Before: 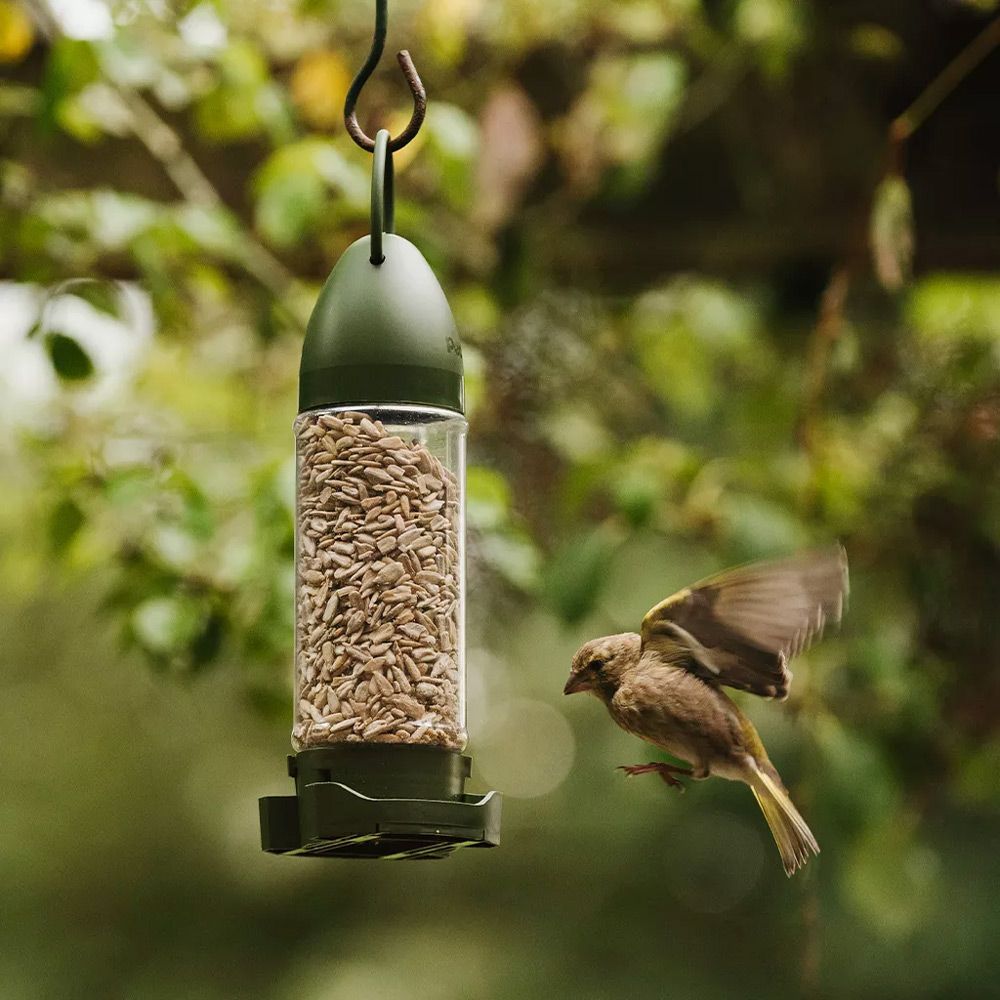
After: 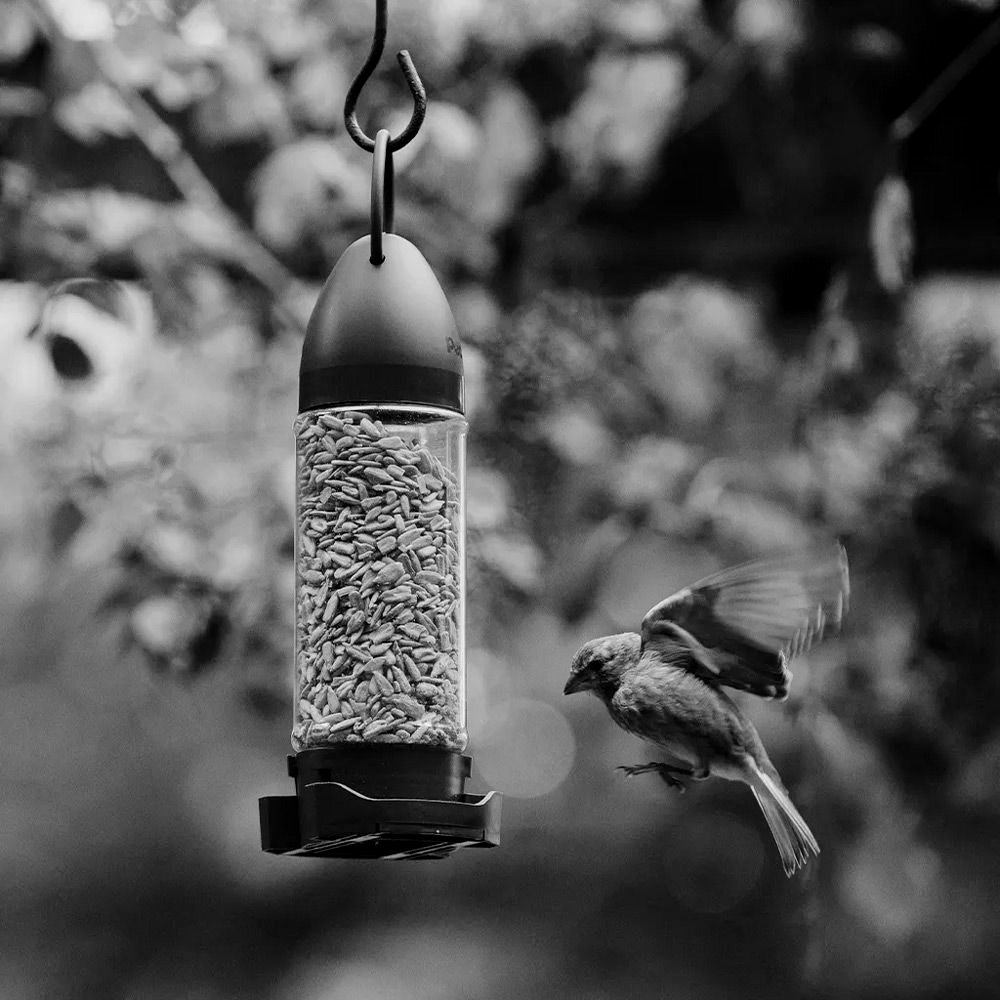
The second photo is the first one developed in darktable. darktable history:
fill light: exposure -2 EV, width 8.6
monochrome: a 26.22, b 42.67, size 0.8
local contrast: highlights 100%, shadows 100%, detail 120%, midtone range 0.2
